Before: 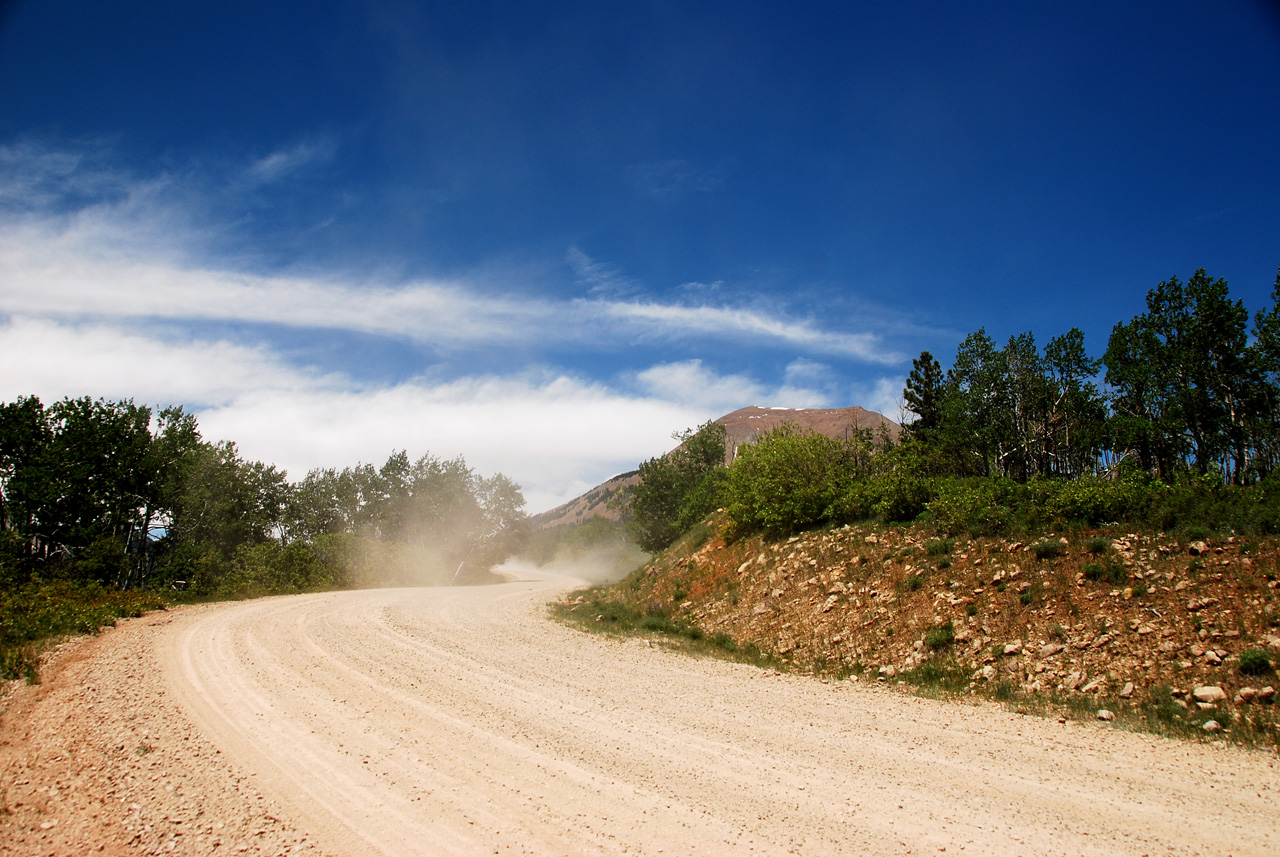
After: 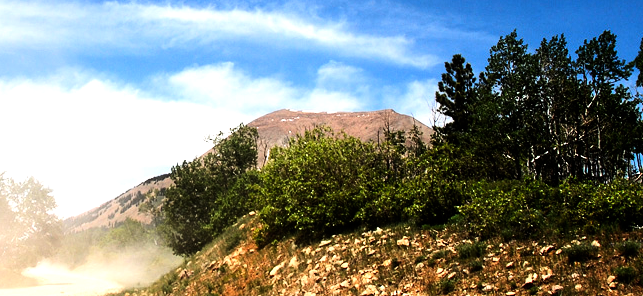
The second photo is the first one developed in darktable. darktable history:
crop: left 36.607%, top 34.735%, right 13.146%, bottom 30.611%
tone equalizer: -8 EV -1.08 EV, -7 EV -1.01 EV, -6 EV -0.867 EV, -5 EV -0.578 EV, -3 EV 0.578 EV, -2 EV 0.867 EV, -1 EV 1.01 EV, +0 EV 1.08 EV, edges refinement/feathering 500, mask exposure compensation -1.57 EV, preserve details no
tone curve: curves: ch0 [(0, 0) (0.004, 0.001) (0.133, 0.112) (0.325, 0.362) (0.832, 0.893) (1, 1)], color space Lab, linked channels, preserve colors none
